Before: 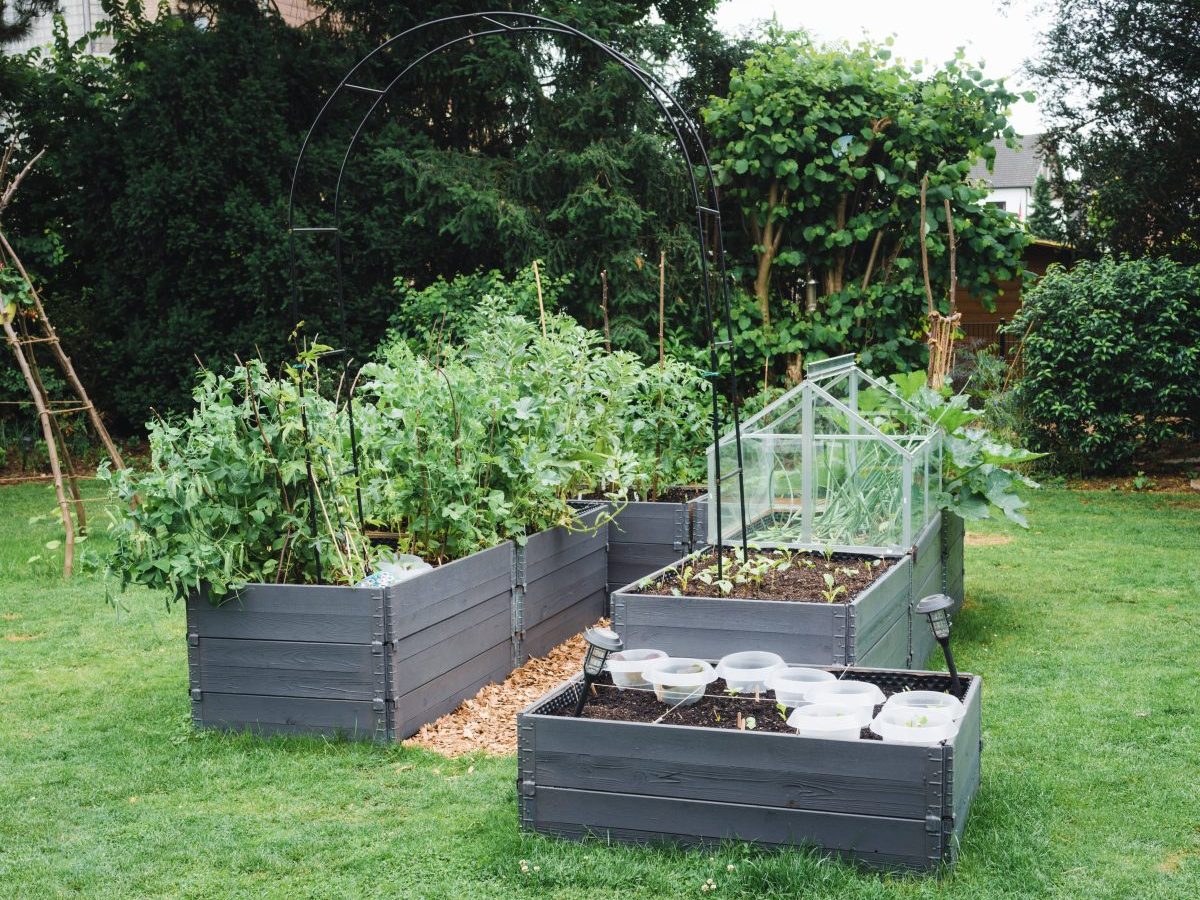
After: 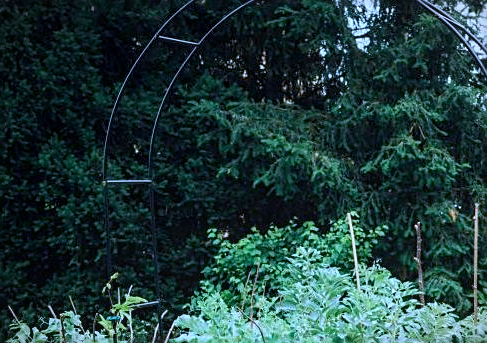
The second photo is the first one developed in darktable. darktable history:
exposure: black level correction 0.004, exposure 0.016 EV, compensate highlight preservation false
crop: left 15.557%, top 5.437%, right 43.796%, bottom 56.373%
local contrast: detail 110%
contrast brightness saturation: contrast 0.1, brightness 0.014, saturation 0.018
sharpen: on, module defaults
vignetting: fall-off start 99.26%, fall-off radius 65.33%, automatic ratio true, unbound false
color calibration: illuminant as shot in camera, adaptation linear Bradford (ICC v4), x 0.405, y 0.405, temperature 3594.88 K
